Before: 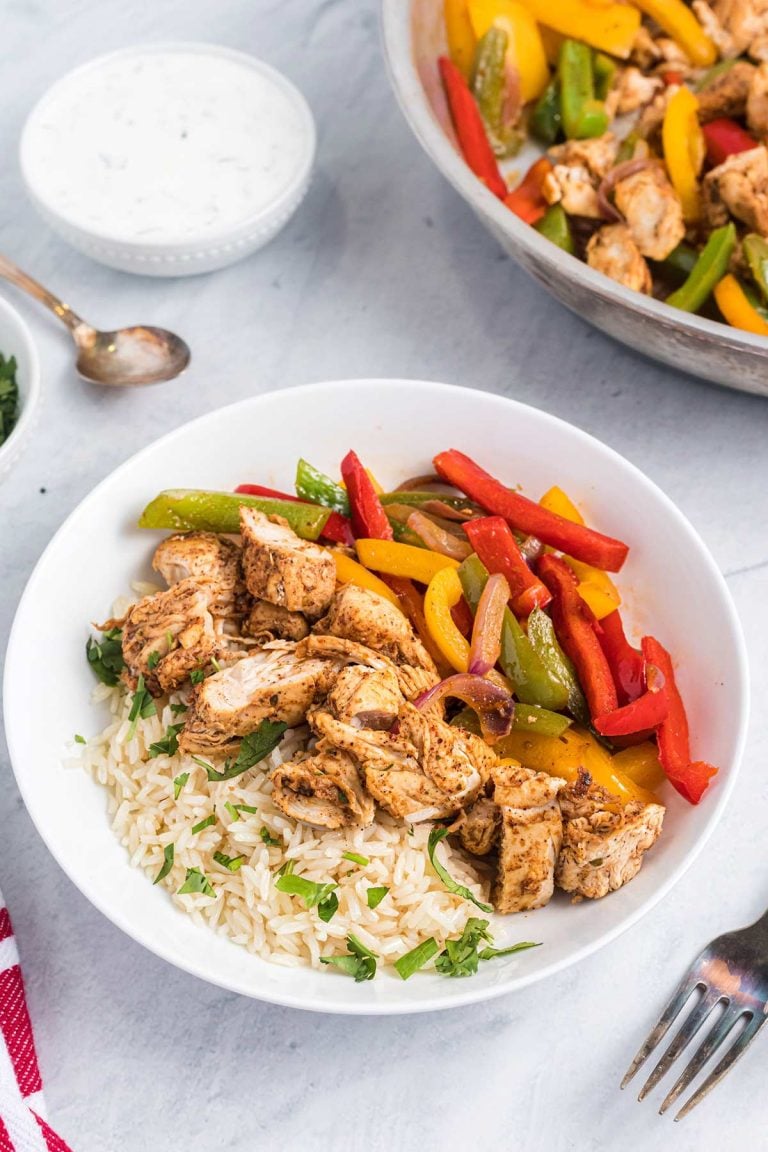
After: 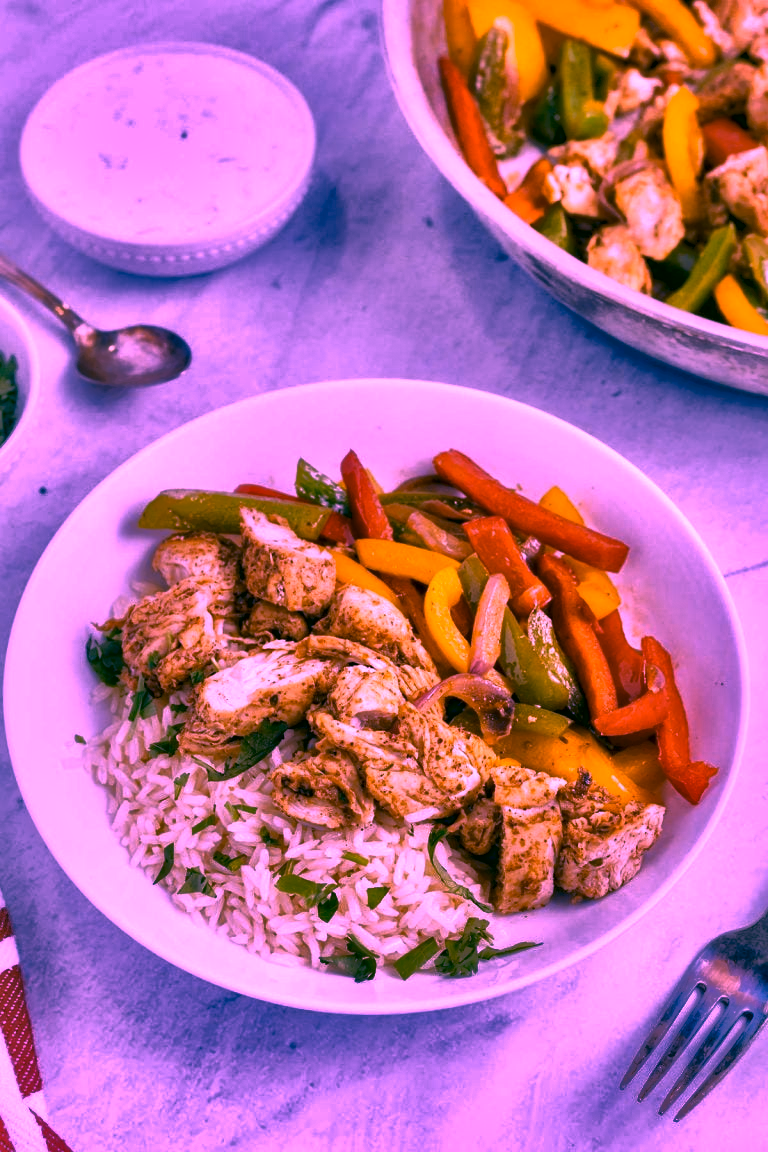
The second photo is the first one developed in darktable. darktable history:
local contrast: mode bilateral grid, contrast 25, coarseness 60, detail 151%, midtone range 0.2
tone mapping: contrast compression 1.5, spatial extent 10 | blend: blend mode average, opacity 100%; mask: uniform (no mask)
white balance: red 1.691, blue 2.219
color correction: highlights a* 1.83, highlights b* 34.02, shadows a* -36.68, shadows b* -5.48 | blend: blend mode normal, opacity 66%; mask: uniform (no mask)
contrast equalizer: y [[0.586, 0.584, 0.576, 0.565, 0.552, 0.539], [0.5 ×6], [0.97, 0.959, 0.919, 0.859, 0.789, 0.717], [0 ×6], [0 ×6]]
shadows and highlights: shadows 60, highlights -60.23, soften with gaussian
